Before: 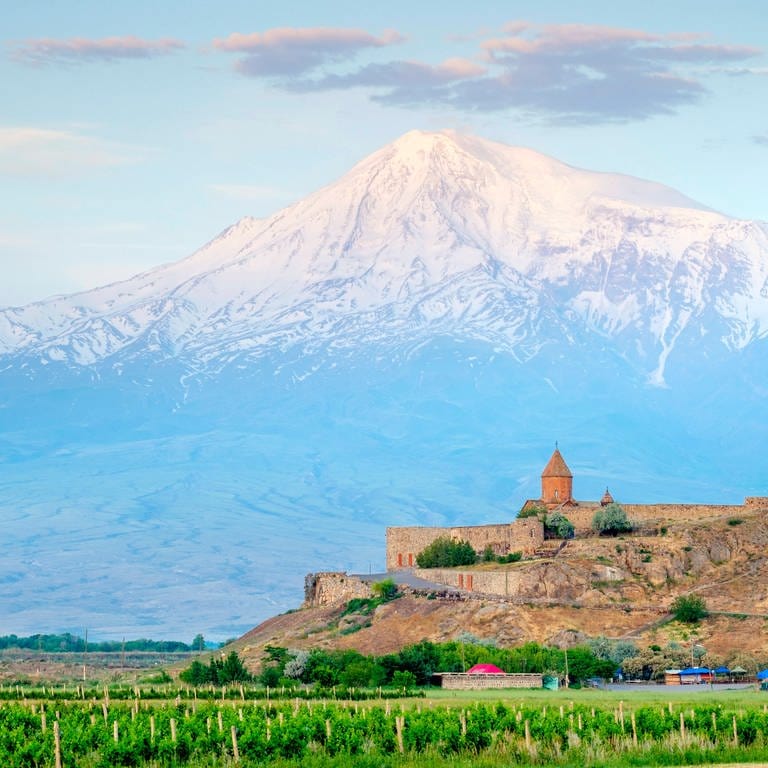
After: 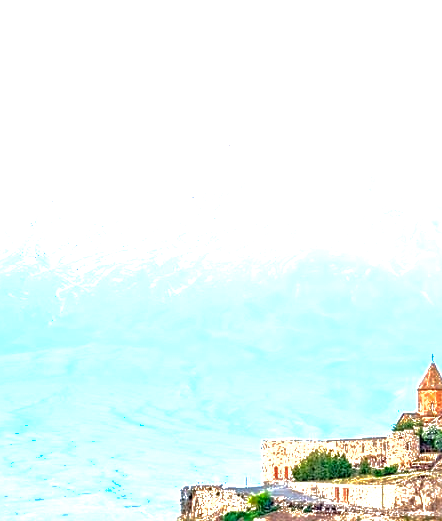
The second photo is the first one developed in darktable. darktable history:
contrast brightness saturation: contrast 0.041, saturation 0.153
base curve: curves: ch0 [(0, 0) (0.841, 0.609) (1, 1)]
sharpen: on, module defaults
local contrast: highlights 61%, detail 143%, midtone range 0.428
shadows and highlights: shadows 8.87, white point adjustment 0.966, highlights -40.1
exposure: black level correction 0, exposure 1.472 EV, compensate highlight preservation false
crop: left 16.177%, top 11.376%, right 26.224%, bottom 20.717%
